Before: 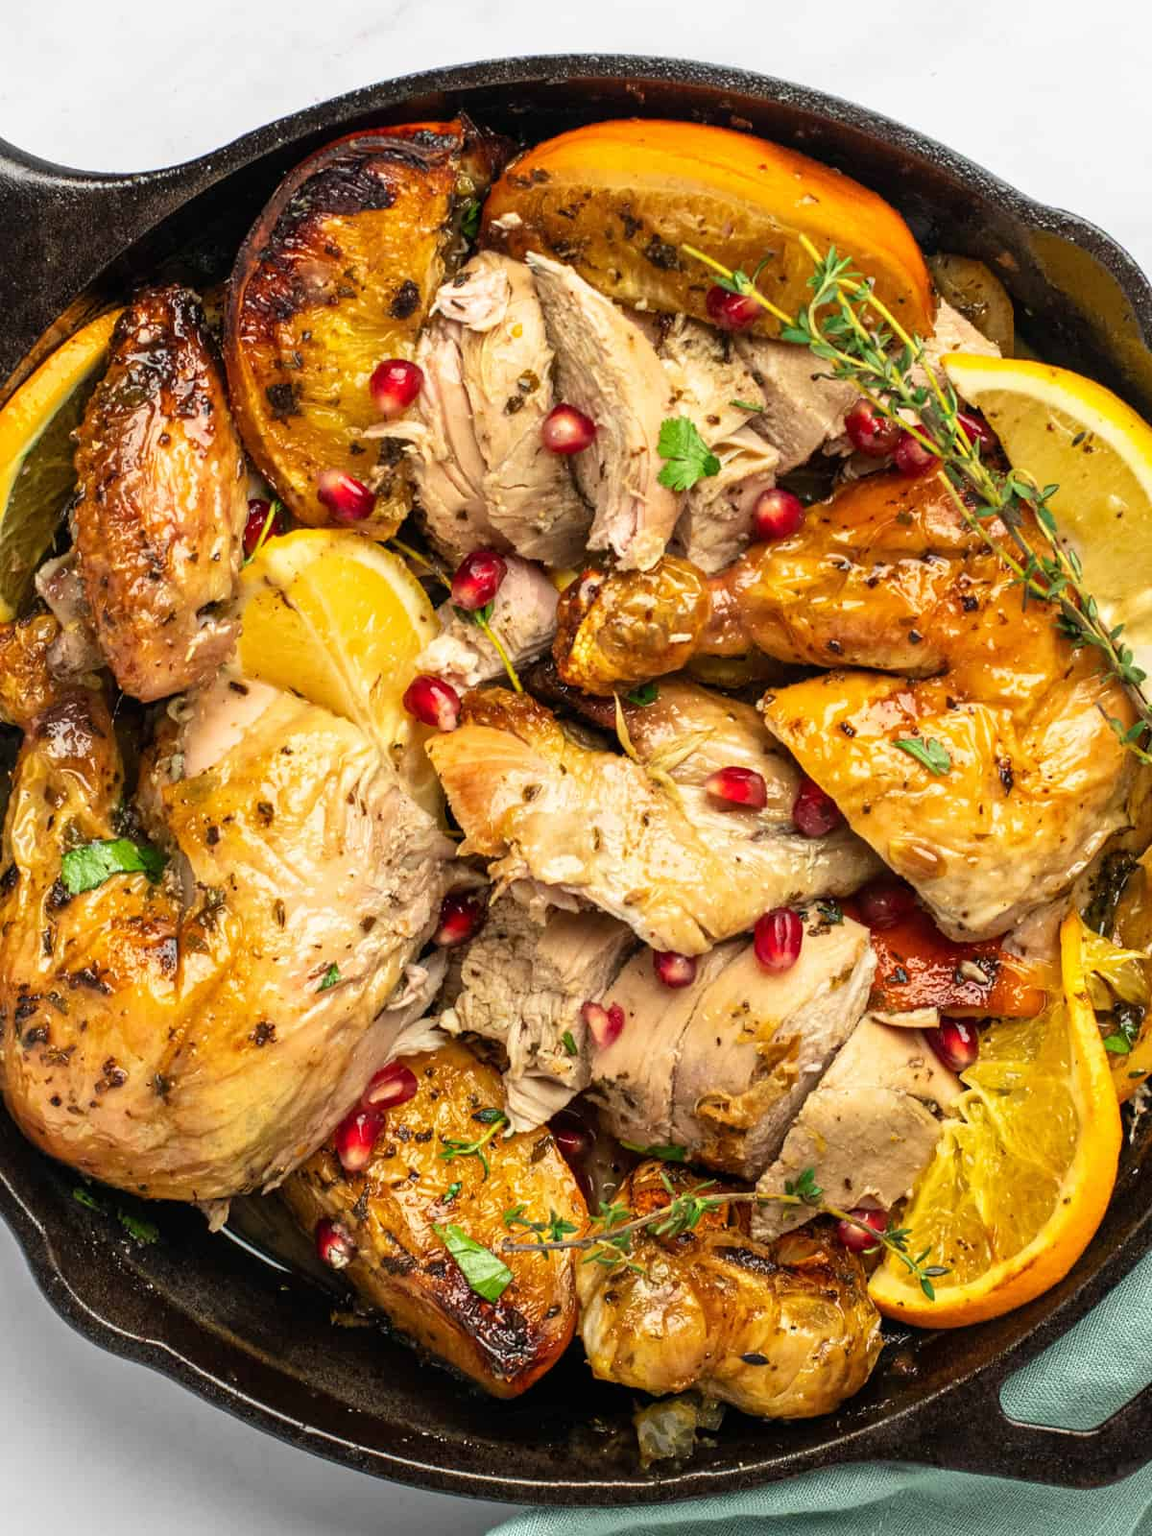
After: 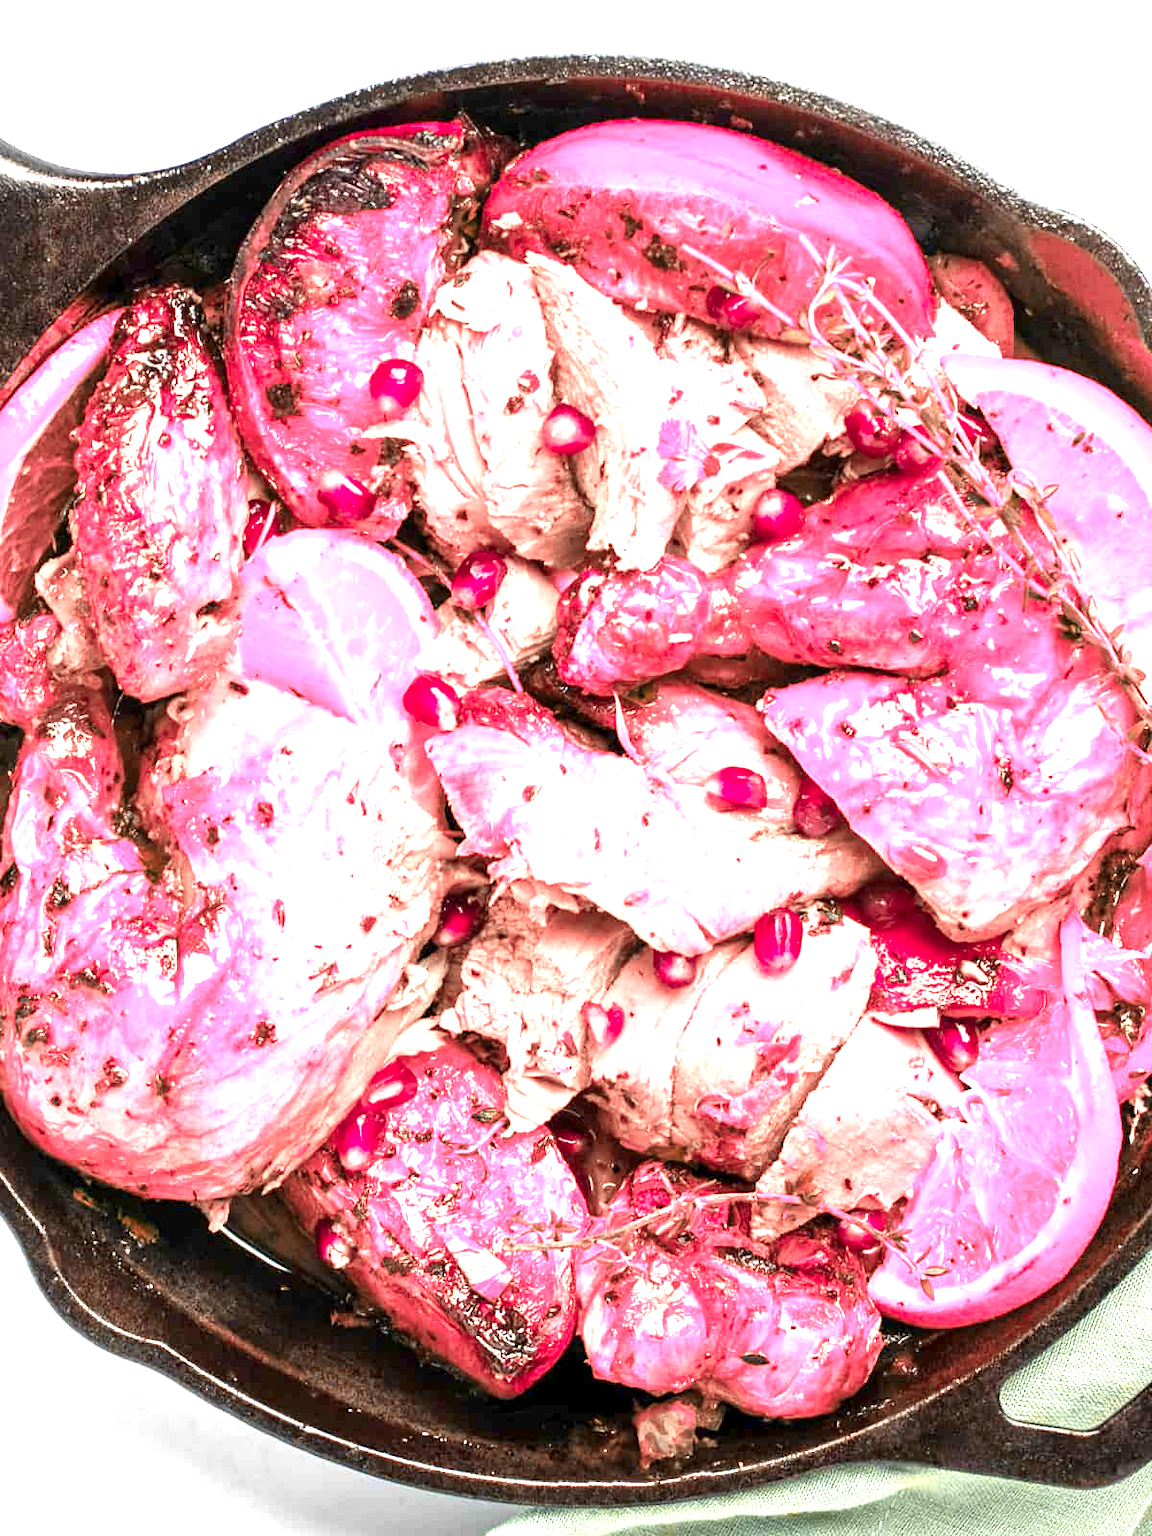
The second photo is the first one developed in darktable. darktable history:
color zones: curves: ch2 [(0, 0.488) (0.143, 0.417) (0.286, 0.212) (0.429, 0.179) (0.571, 0.154) (0.714, 0.415) (0.857, 0.495) (1, 0.488)]
exposure: black level correction 0.001, exposure 1.737 EV, compensate highlight preservation false
